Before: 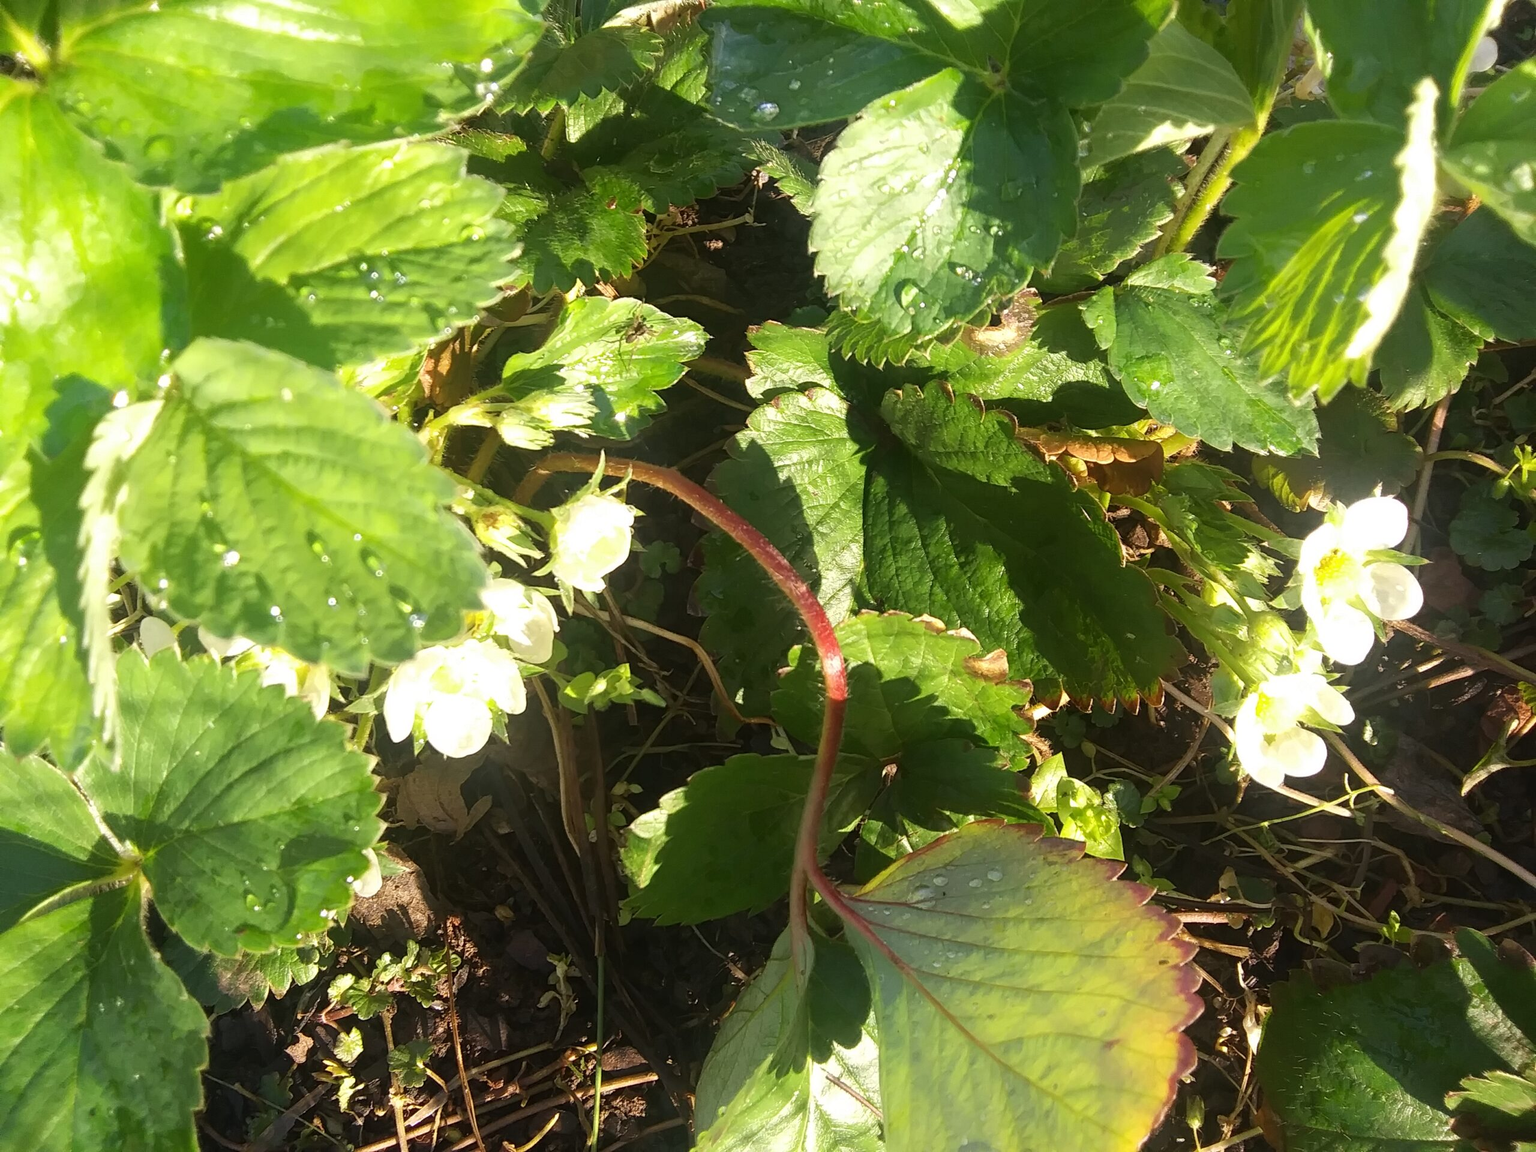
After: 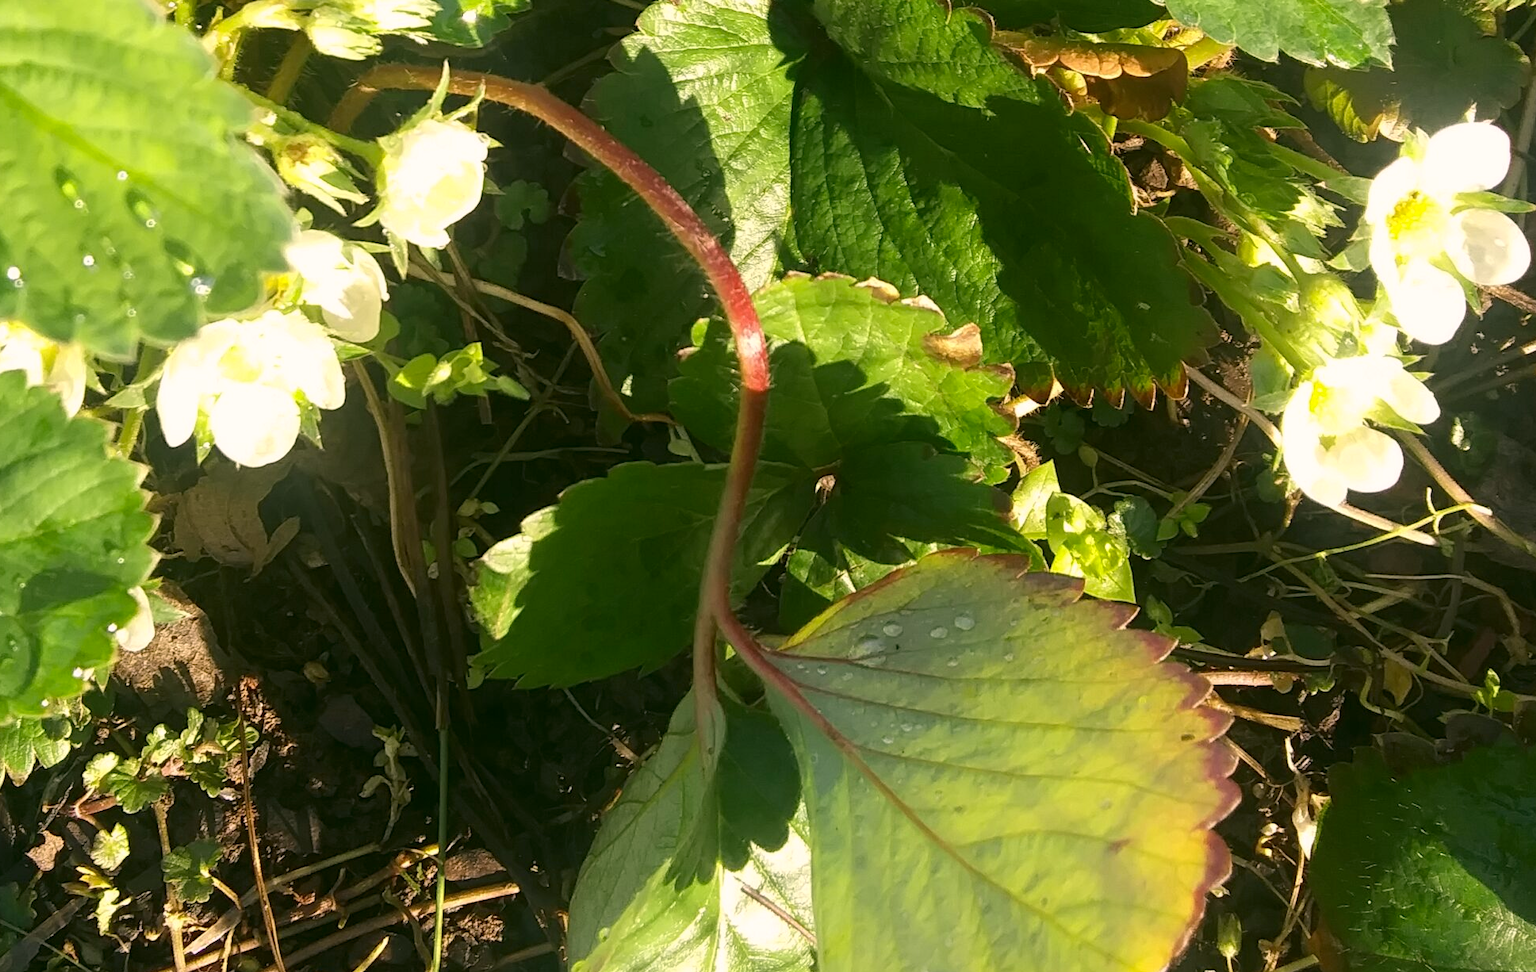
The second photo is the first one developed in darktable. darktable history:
color correction: highlights a* 4.02, highlights b* 4.98, shadows a* -7.55, shadows b* 4.98
crop and rotate: left 17.299%, top 35.115%, right 7.015%, bottom 1.024%
